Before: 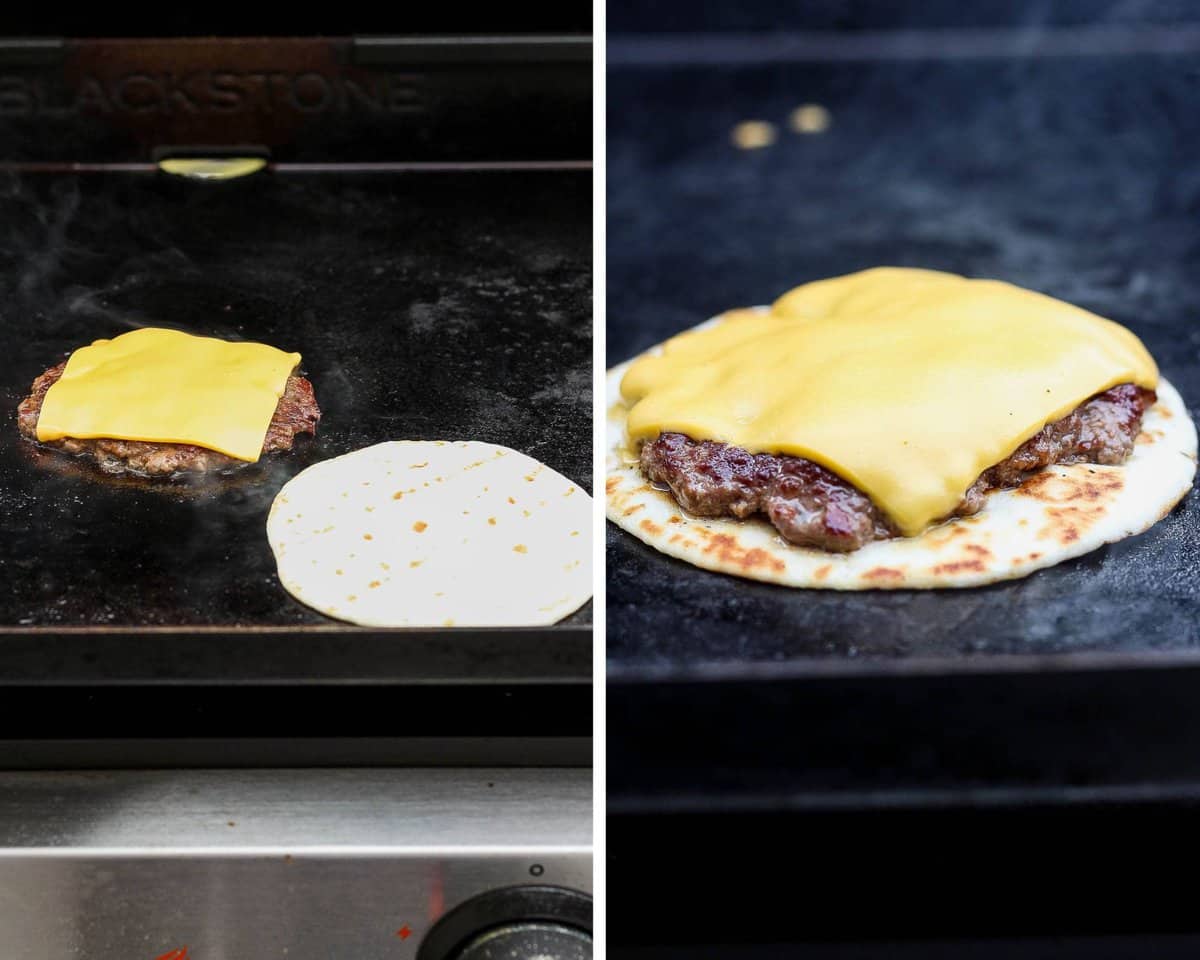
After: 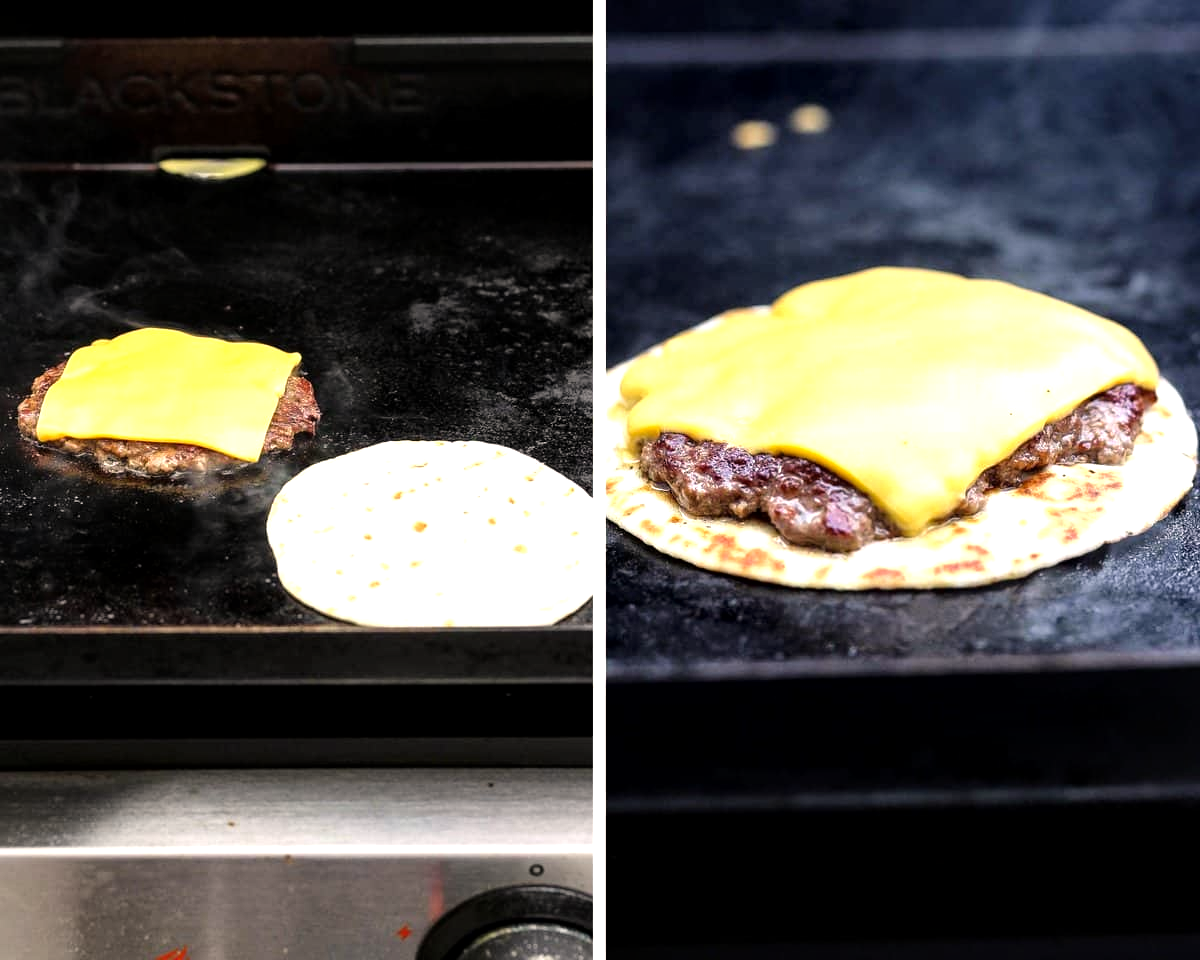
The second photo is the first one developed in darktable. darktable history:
local contrast: mode bilateral grid, contrast 20, coarseness 50, detail 132%, midtone range 0.2
color correction: highlights a* 3.63, highlights b* 5.12
tone equalizer: -8 EV -0.711 EV, -7 EV -0.736 EV, -6 EV -0.564 EV, -5 EV -0.365 EV, -3 EV 0.382 EV, -2 EV 0.6 EV, -1 EV 0.674 EV, +0 EV 0.736 EV
